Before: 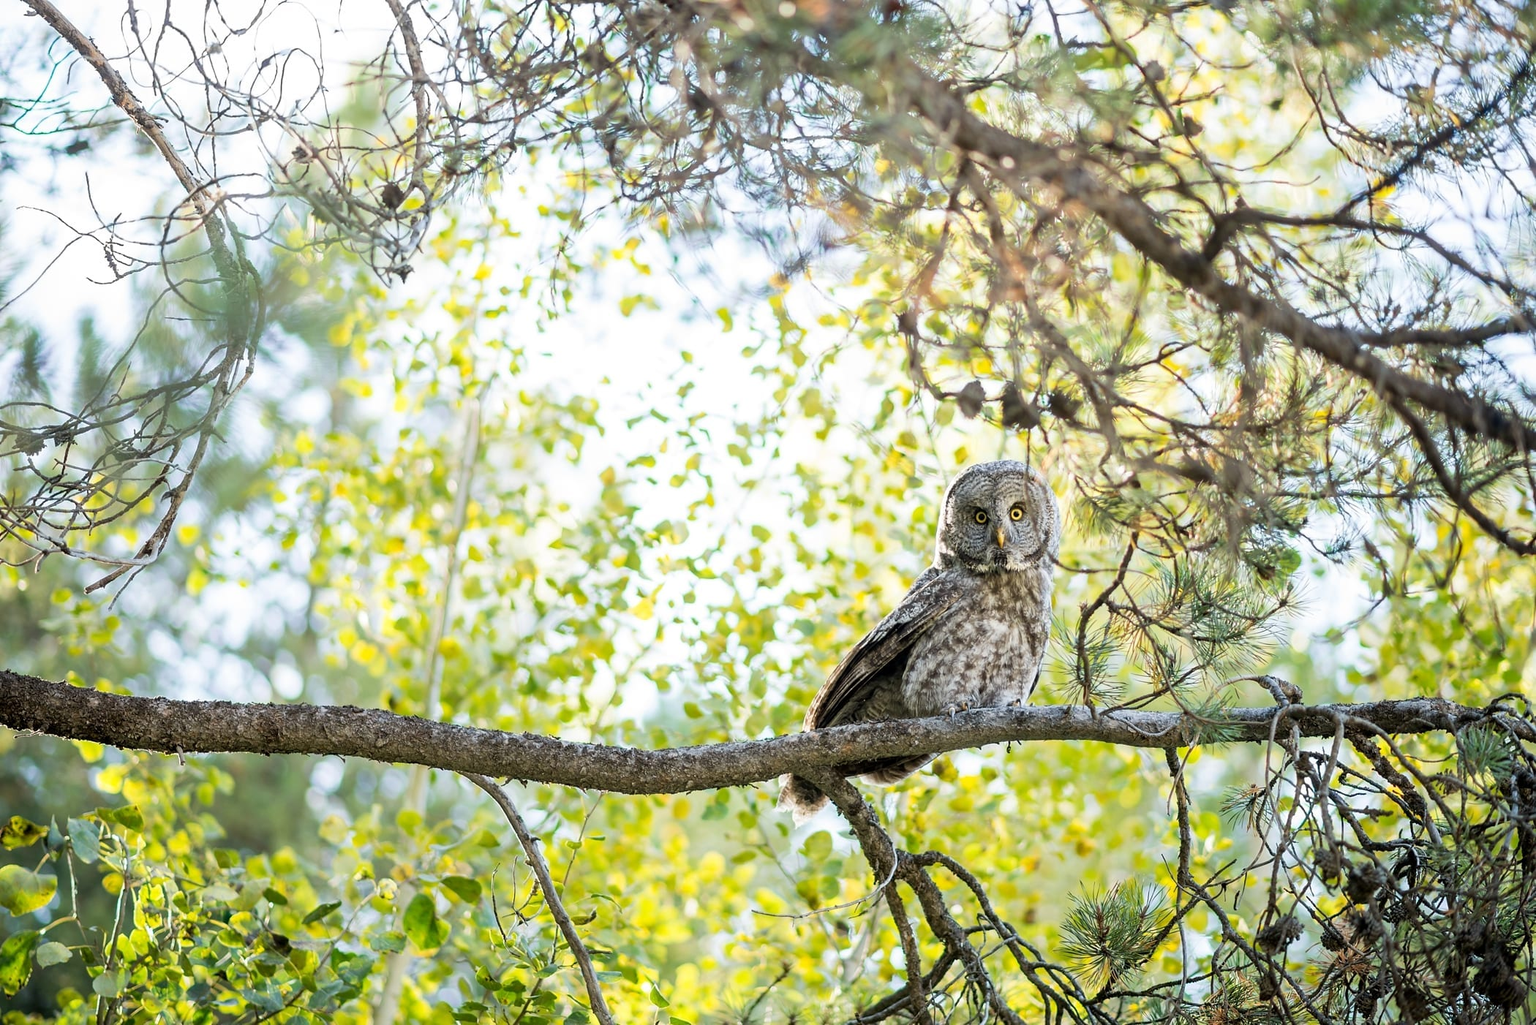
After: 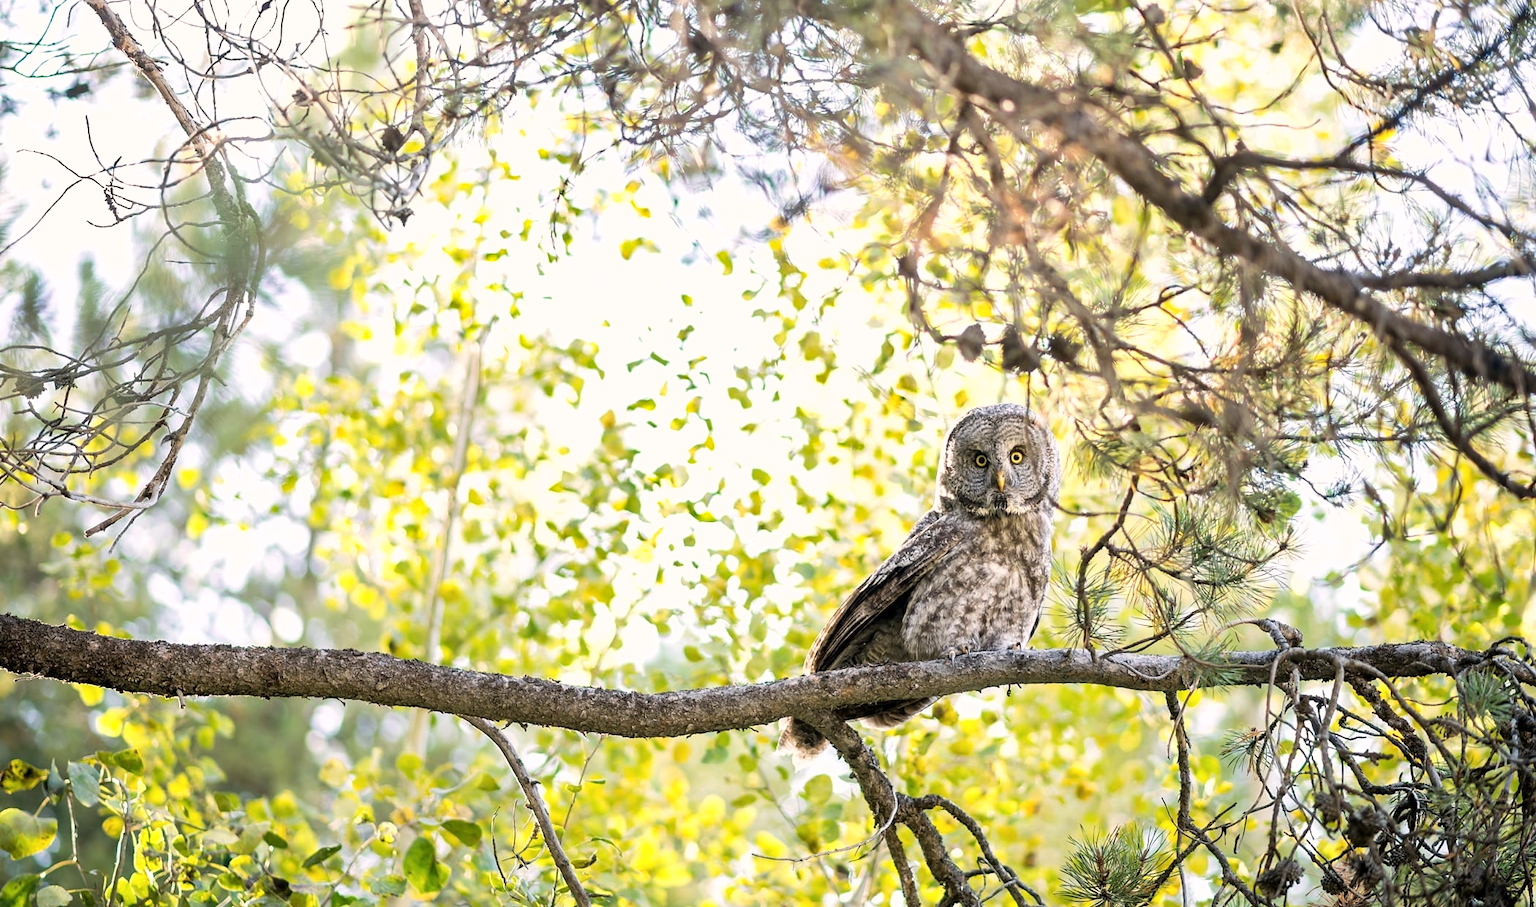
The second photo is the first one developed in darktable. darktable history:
crop and rotate: top 5.594%, bottom 5.883%
color correction: highlights a* 5.91, highlights b* 4.79
shadows and highlights: radius 46.74, white point adjustment 6.7, compress 79.91%, soften with gaussian
